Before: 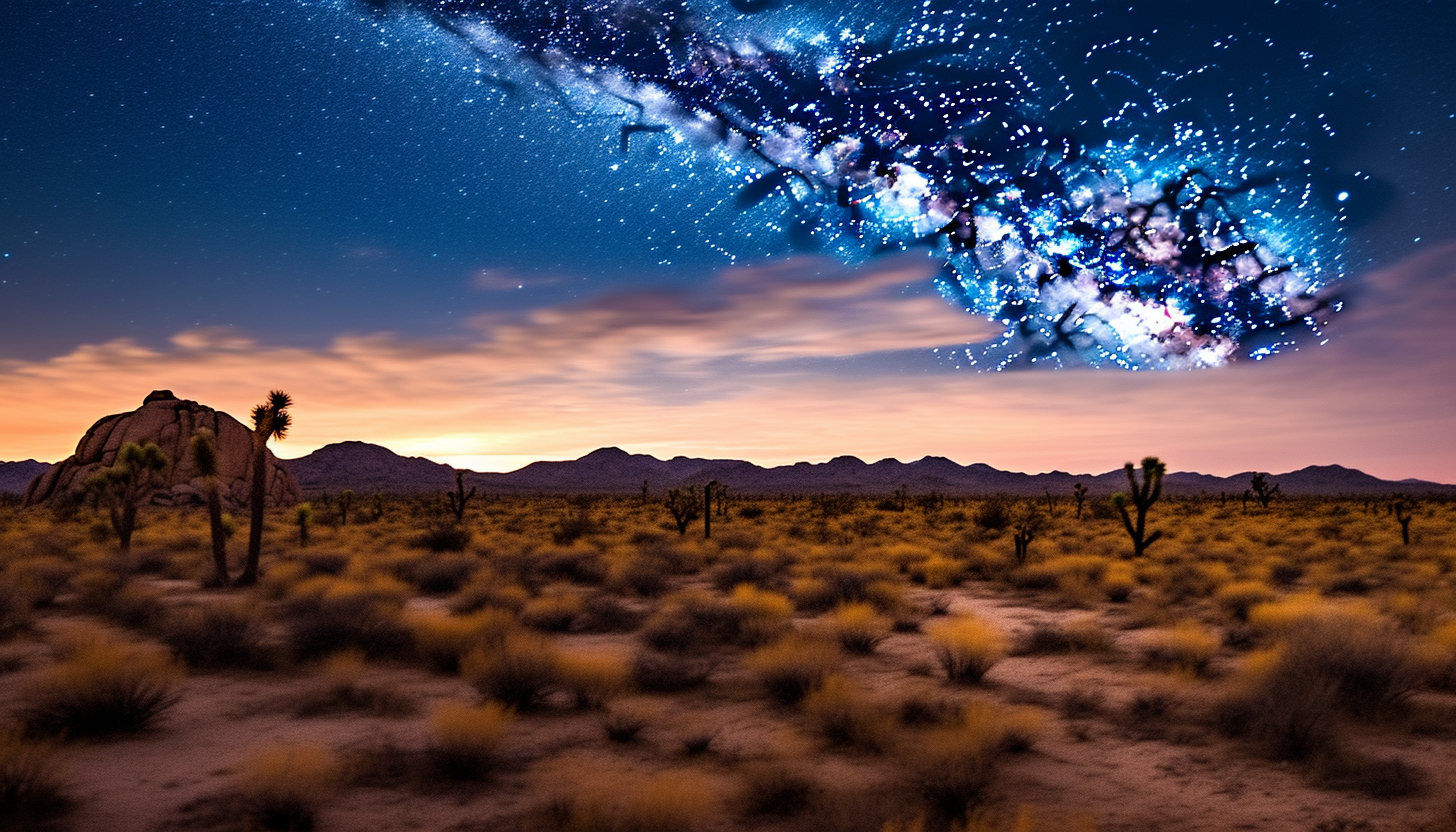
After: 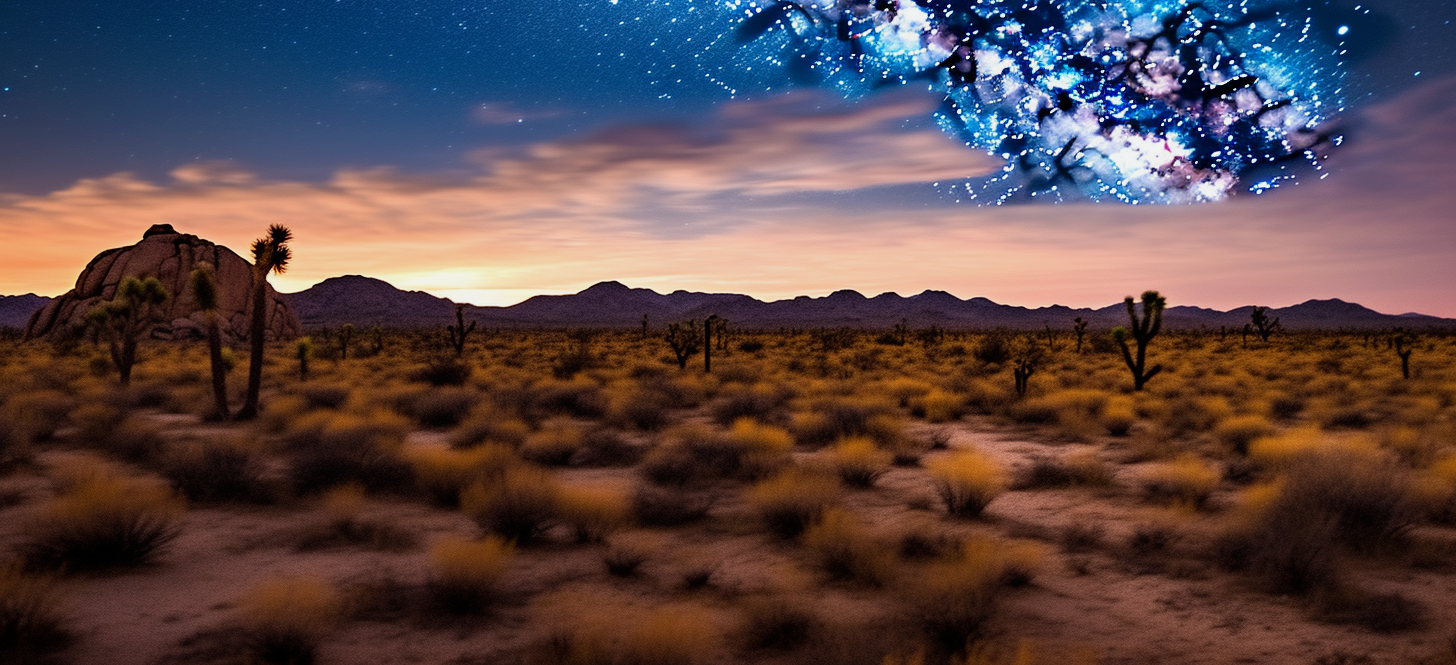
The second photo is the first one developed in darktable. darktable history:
crop and rotate: top 20.037%
exposure: exposure -0.156 EV, compensate exposure bias true, compensate highlight preservation false
